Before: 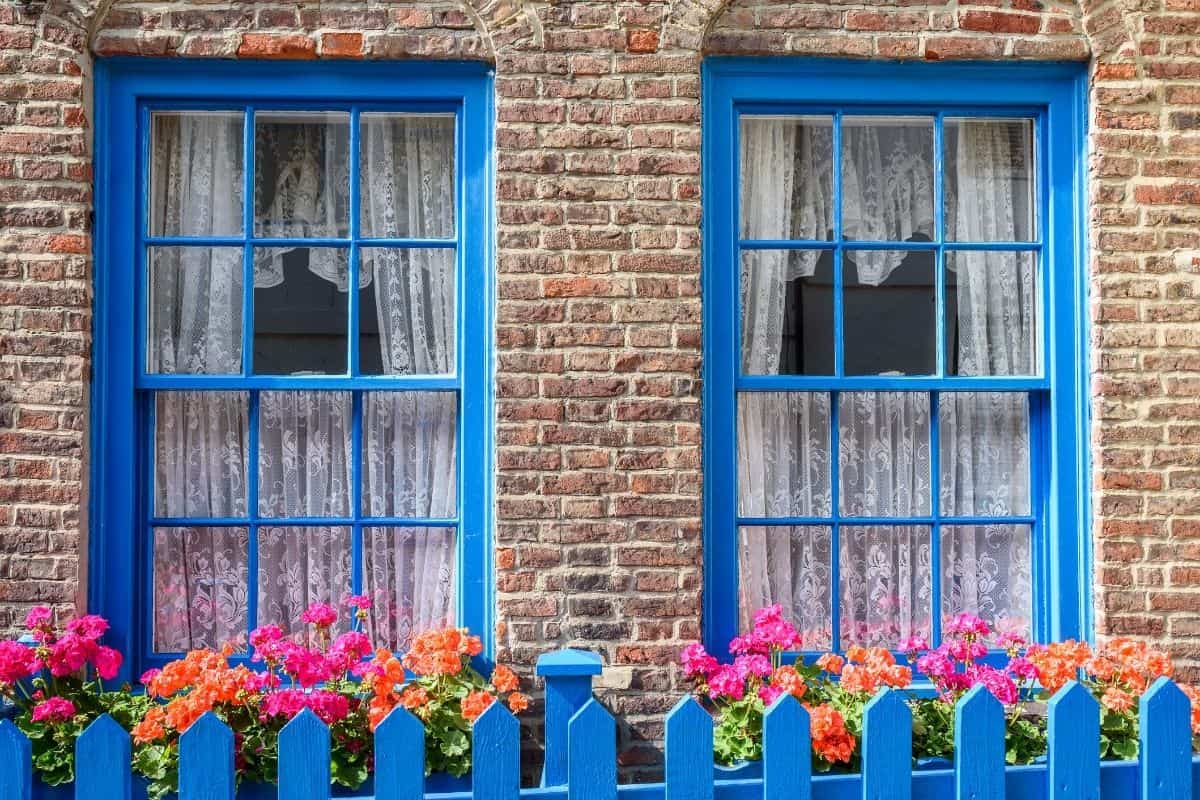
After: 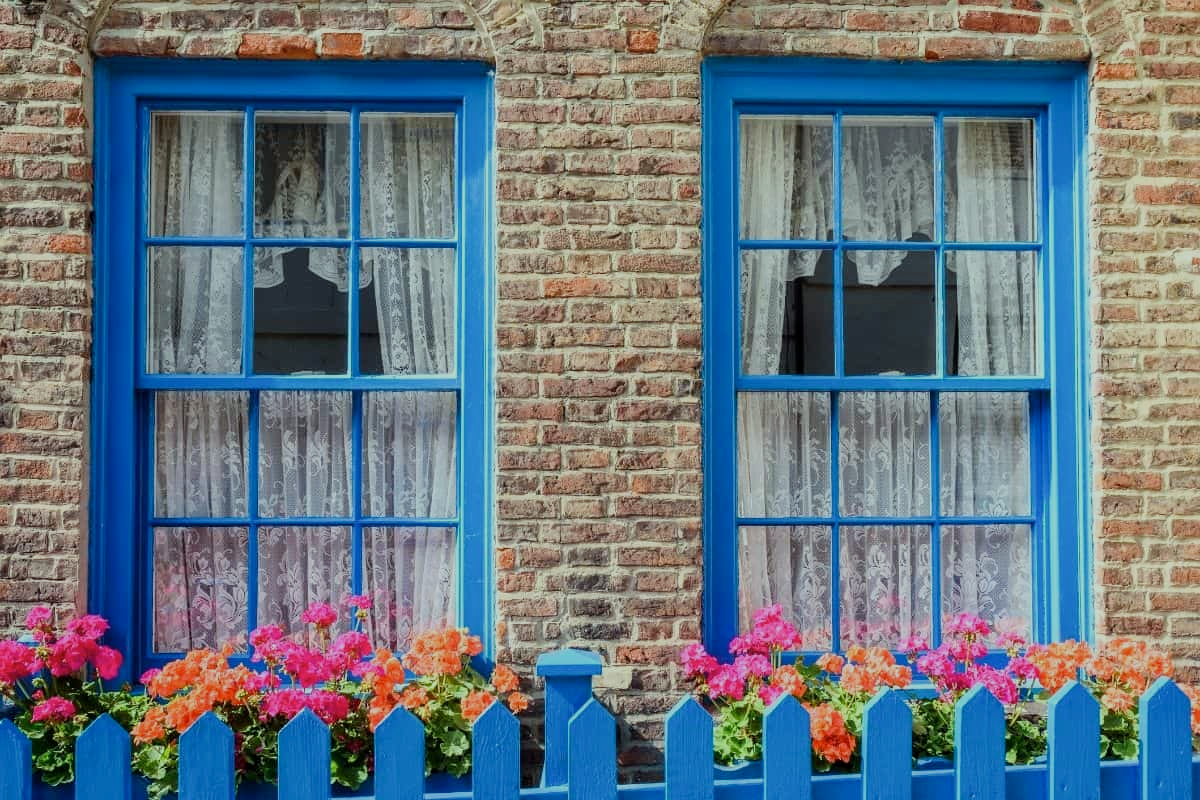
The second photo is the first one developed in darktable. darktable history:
color correction: highlights a* -8.03, highlights b* 3.42
filmic rgb: black relative exposure -7.65 EV, white relative exposure 4.56 EV, threshold 5.95 EV, hardness 3.61, iterations of high-quality reconstruction 0, contrast in shadows safe, enable highlight reconstruction true
